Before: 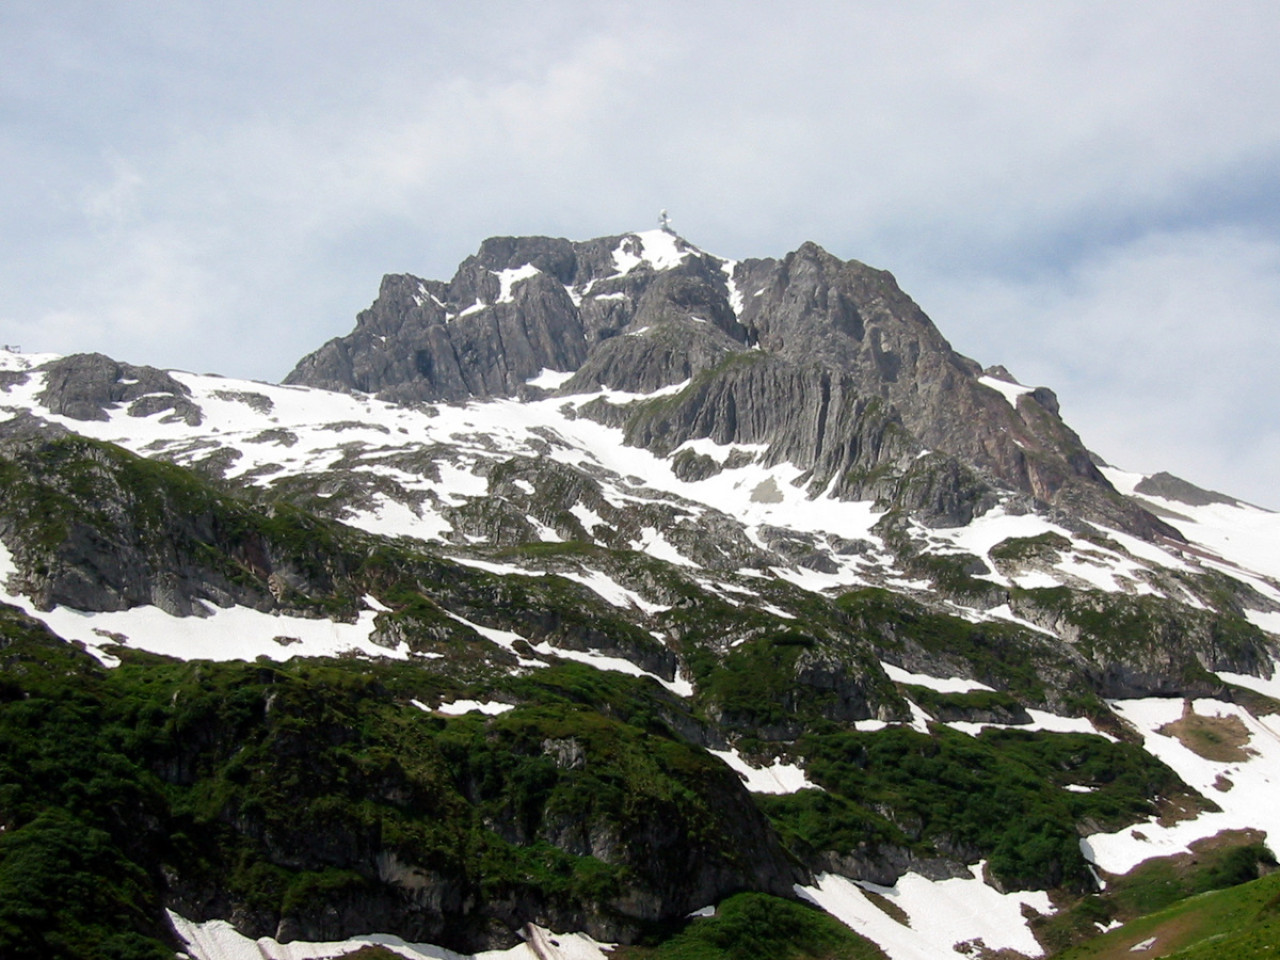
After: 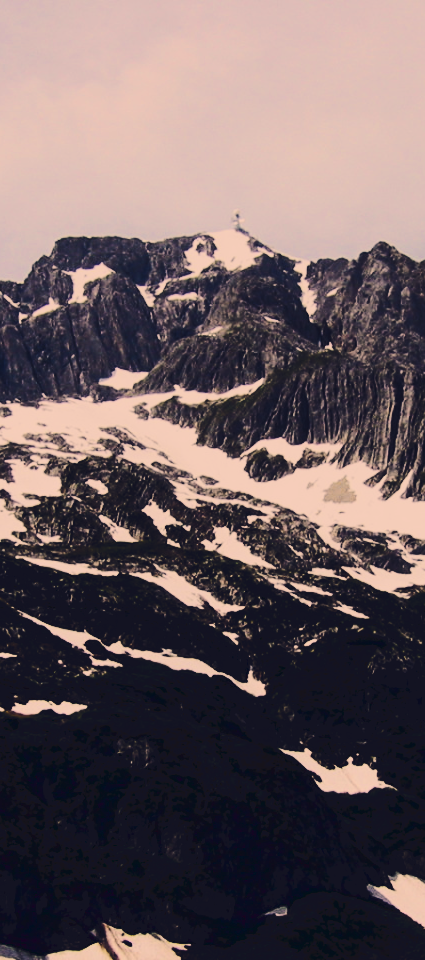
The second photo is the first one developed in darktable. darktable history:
crop: left 33.36%, right 33.36%
contrast brightness saturation: saturation -0.05
tone curve: curves: ch0 [(0, 0) (0.003, 0.064) (0.011, 0.065) (0.025, 0.061) (0.044, 0.068) (0.069, 0.083) (0.1, 0.102) (0.136, 0.126) (0.177, 0.172) (0.224, 0.225) (0.277, 0.306) (0.335, 0.397) (0.399, 0.483) (0.468, 0.56) (0.543, 0.634) (0.623, 0.708) (0.709, 0.77) (0.801, 0.832) (0.898, 0.899) (1, 1)], preserve colors none
color balance rgb: linear chroma grading › global chroma 40.15%, perceptual saturation grading › global saturation 60.58%, perceptual saturation grading › highlights 20.44%, perceptual saturation grading › shadows -50.36%, perceptual brilliance grading › highlights 2.19%, perceptual brilliance grading › mid-tones -50.36%, perceptual brilliance grading › shadows -50.36%
color correction: highlights a* 19.59, highlights b* 27.49, shadows a* 3.46, shadows b* -17.28, saturation 0.73
filmic rgb: black relative exposure -7.15 EV, white relative exposure 5.36 EV, hardness 3.02, color science v6 (2022)
